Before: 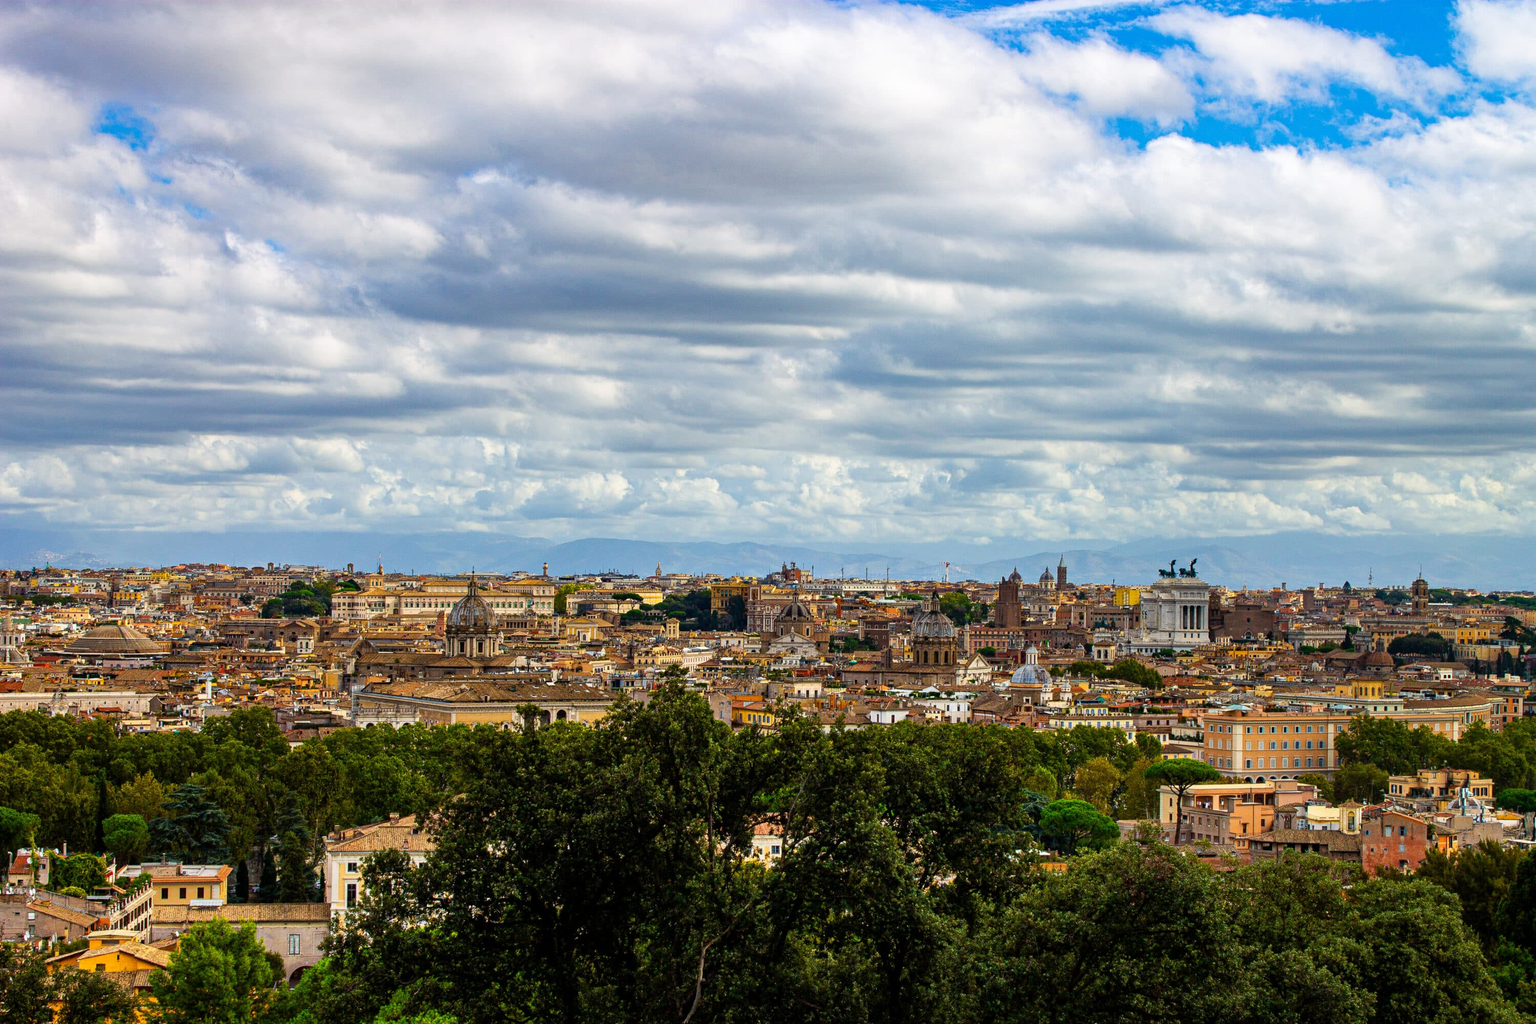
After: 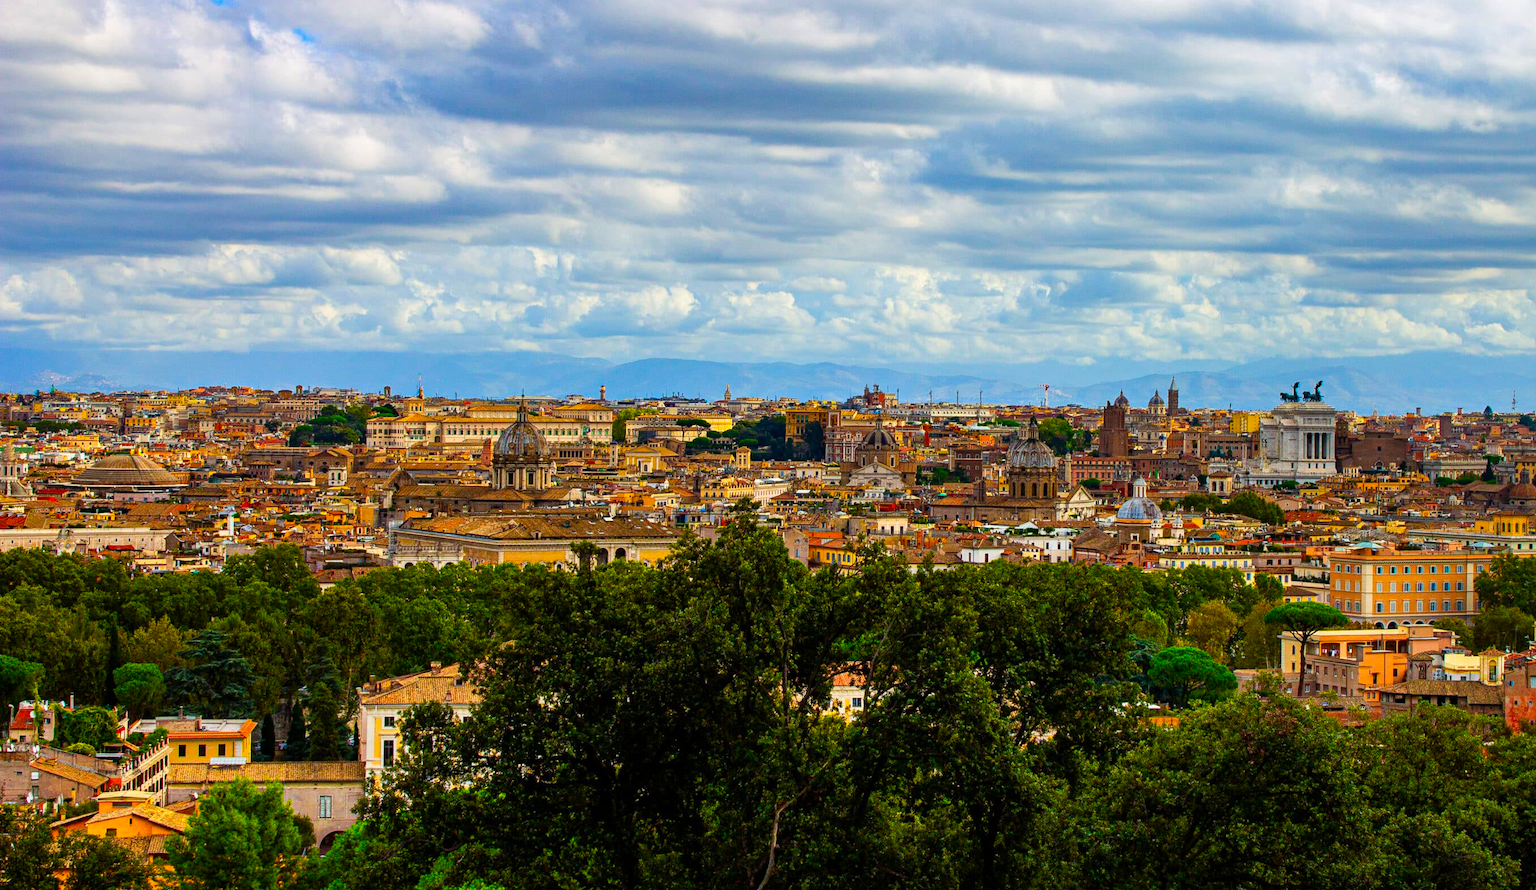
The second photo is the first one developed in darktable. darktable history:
crop: top 20.916%, right 9.437%, bottom 0.316%
contrast brightness saturation: saturation 0.5
